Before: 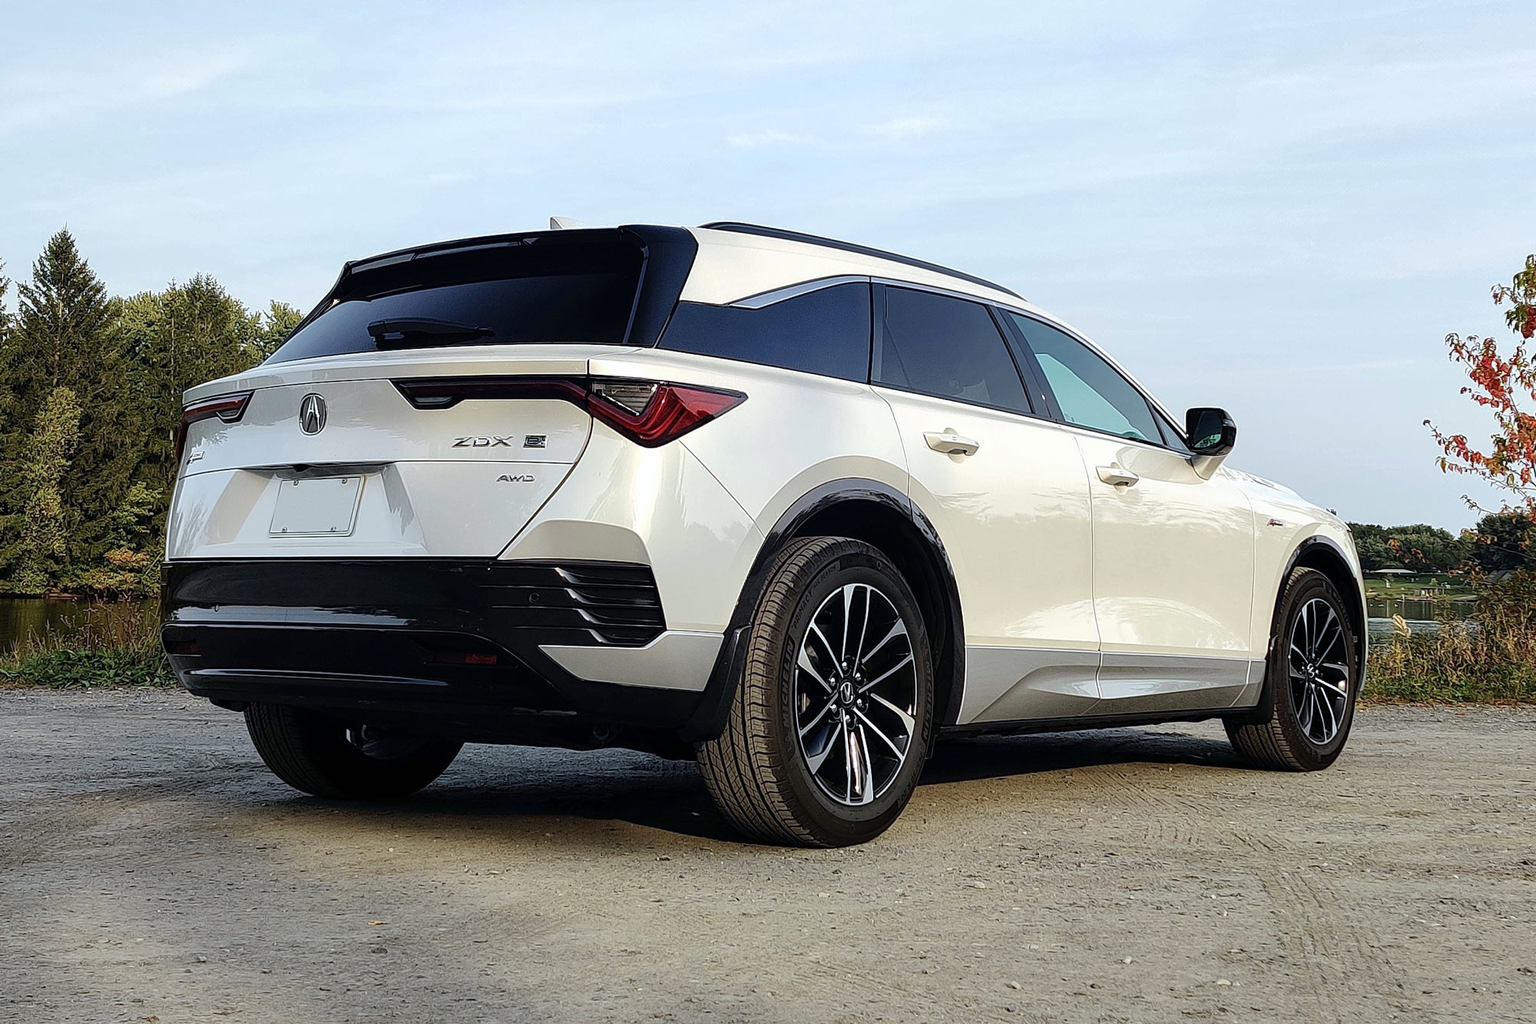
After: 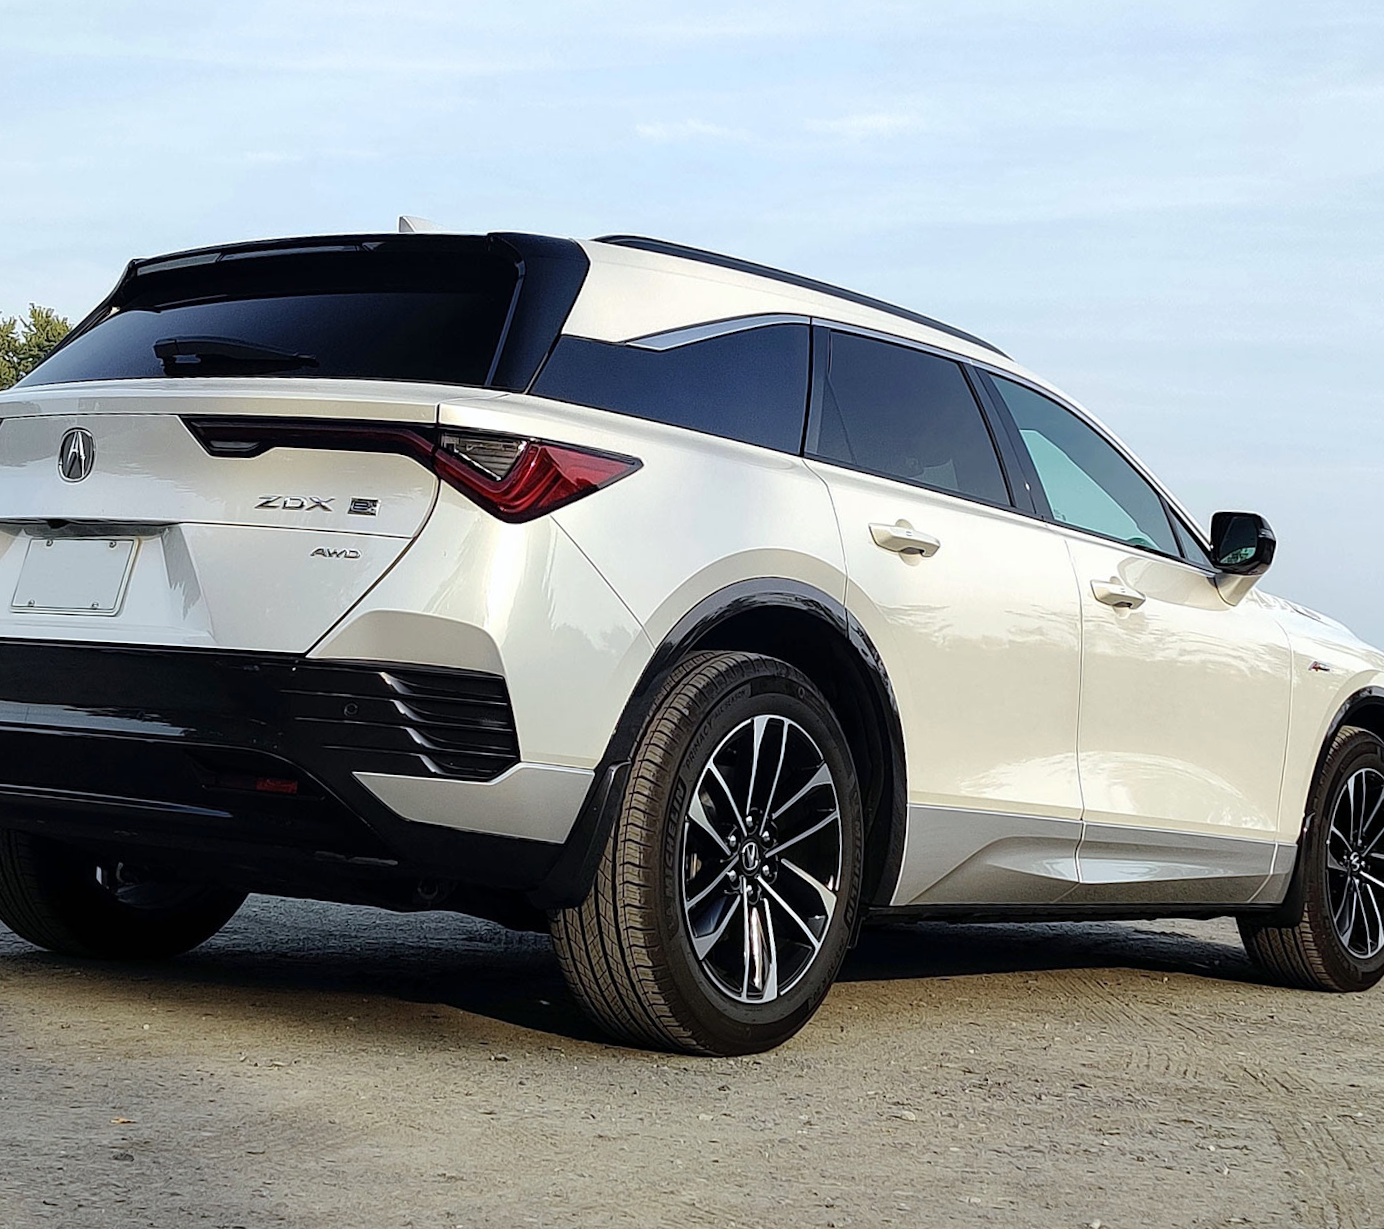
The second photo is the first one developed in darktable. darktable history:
crop and rotate: angle -3.23°, left 14.244%, top 0.027%, right 10.779%, bottom 0.071%
